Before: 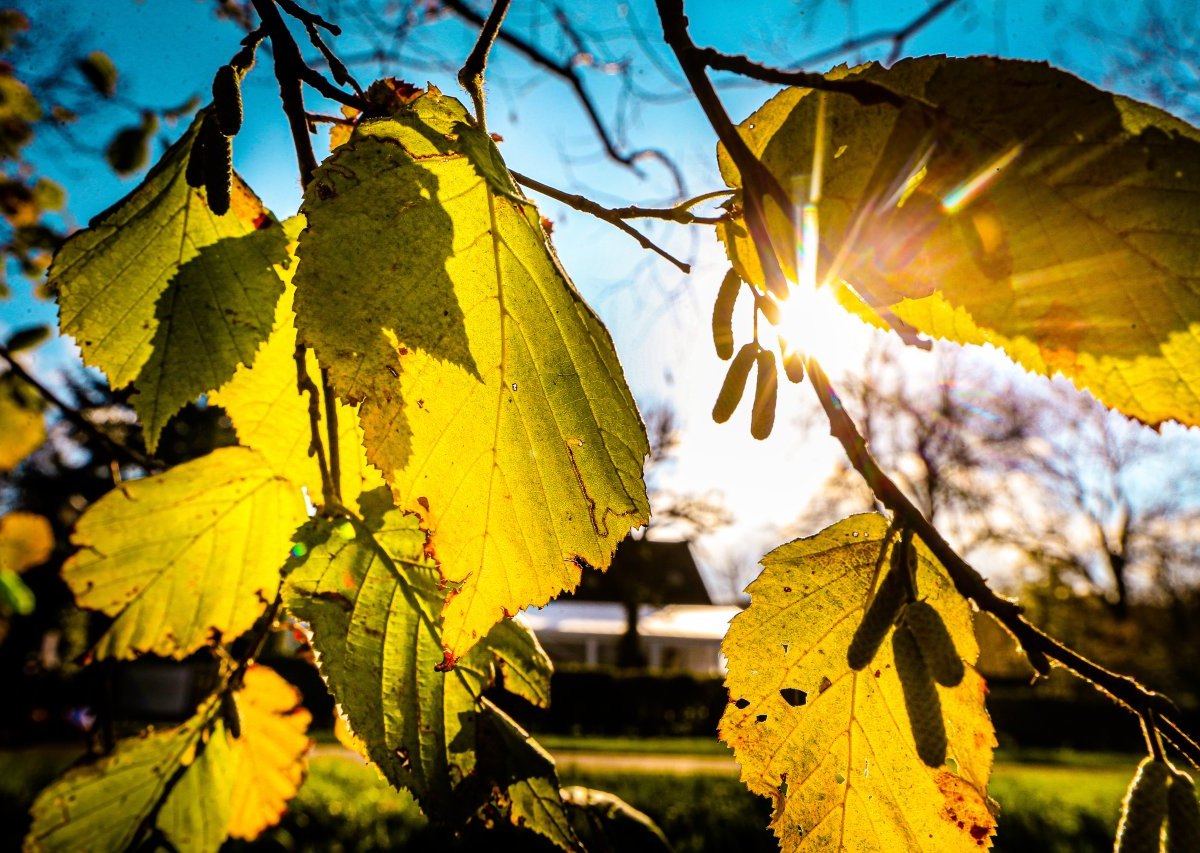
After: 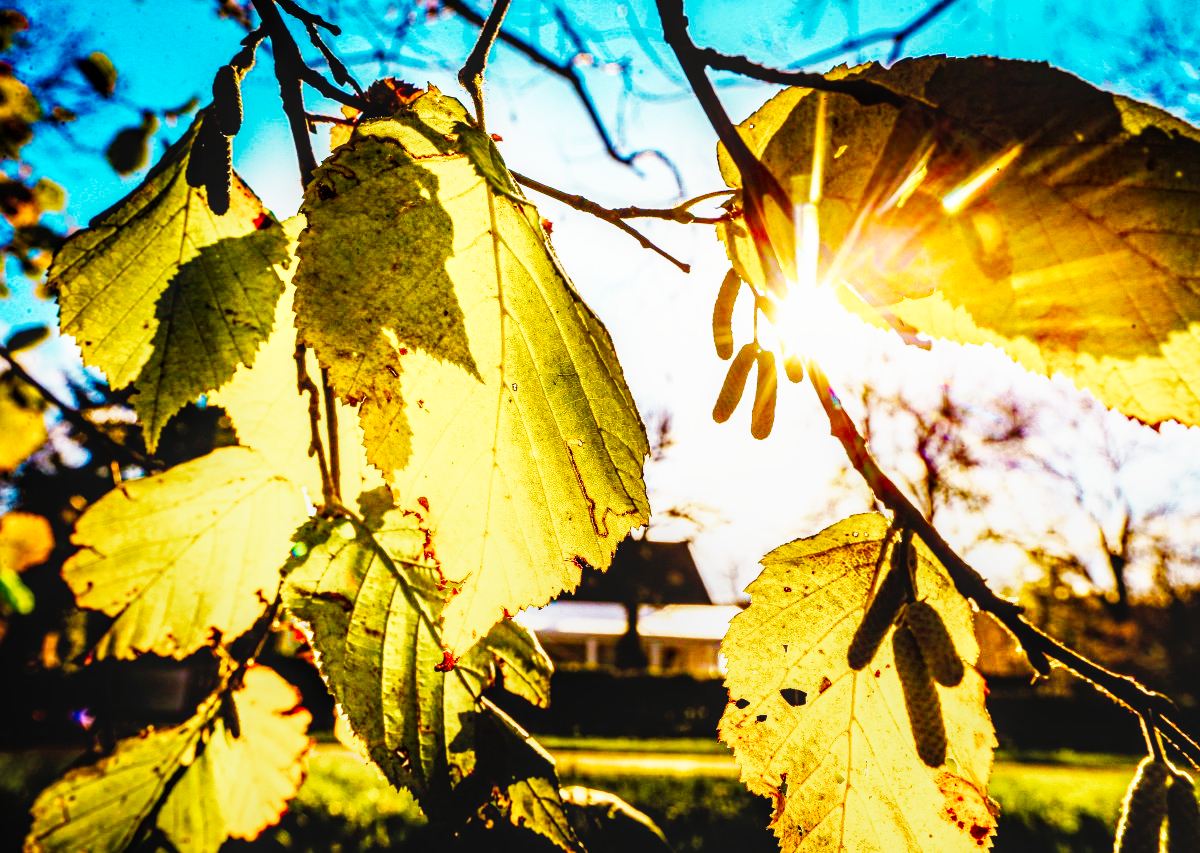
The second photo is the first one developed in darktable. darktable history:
local contrast: on, module defaults
base curve: curves: ch0 [(0, 0) (0.007, 0.004) (0.027, 0.03) (0.046, 0.07) (0.207, 0.54) (0.442, 0.872) (0.673, 0.972) (1, 1)], preserve colors none
color balance rgb: power › hue 330.27°, highlights gain › chroma 2.047%, highlights gain › hue 73.49°, linear chroma grading › global chroma 20.075%, perceptual saturation grading › global saturation 20%, perceptual saturation grading › highlights -49.74%, perceptual saturation grading › shadows 25.781%, global vibrance 20%
shadows and highlights: radius 125.89, shadows 30.26, highlights -31.02, low approximation 0.01, soften with gaussian
